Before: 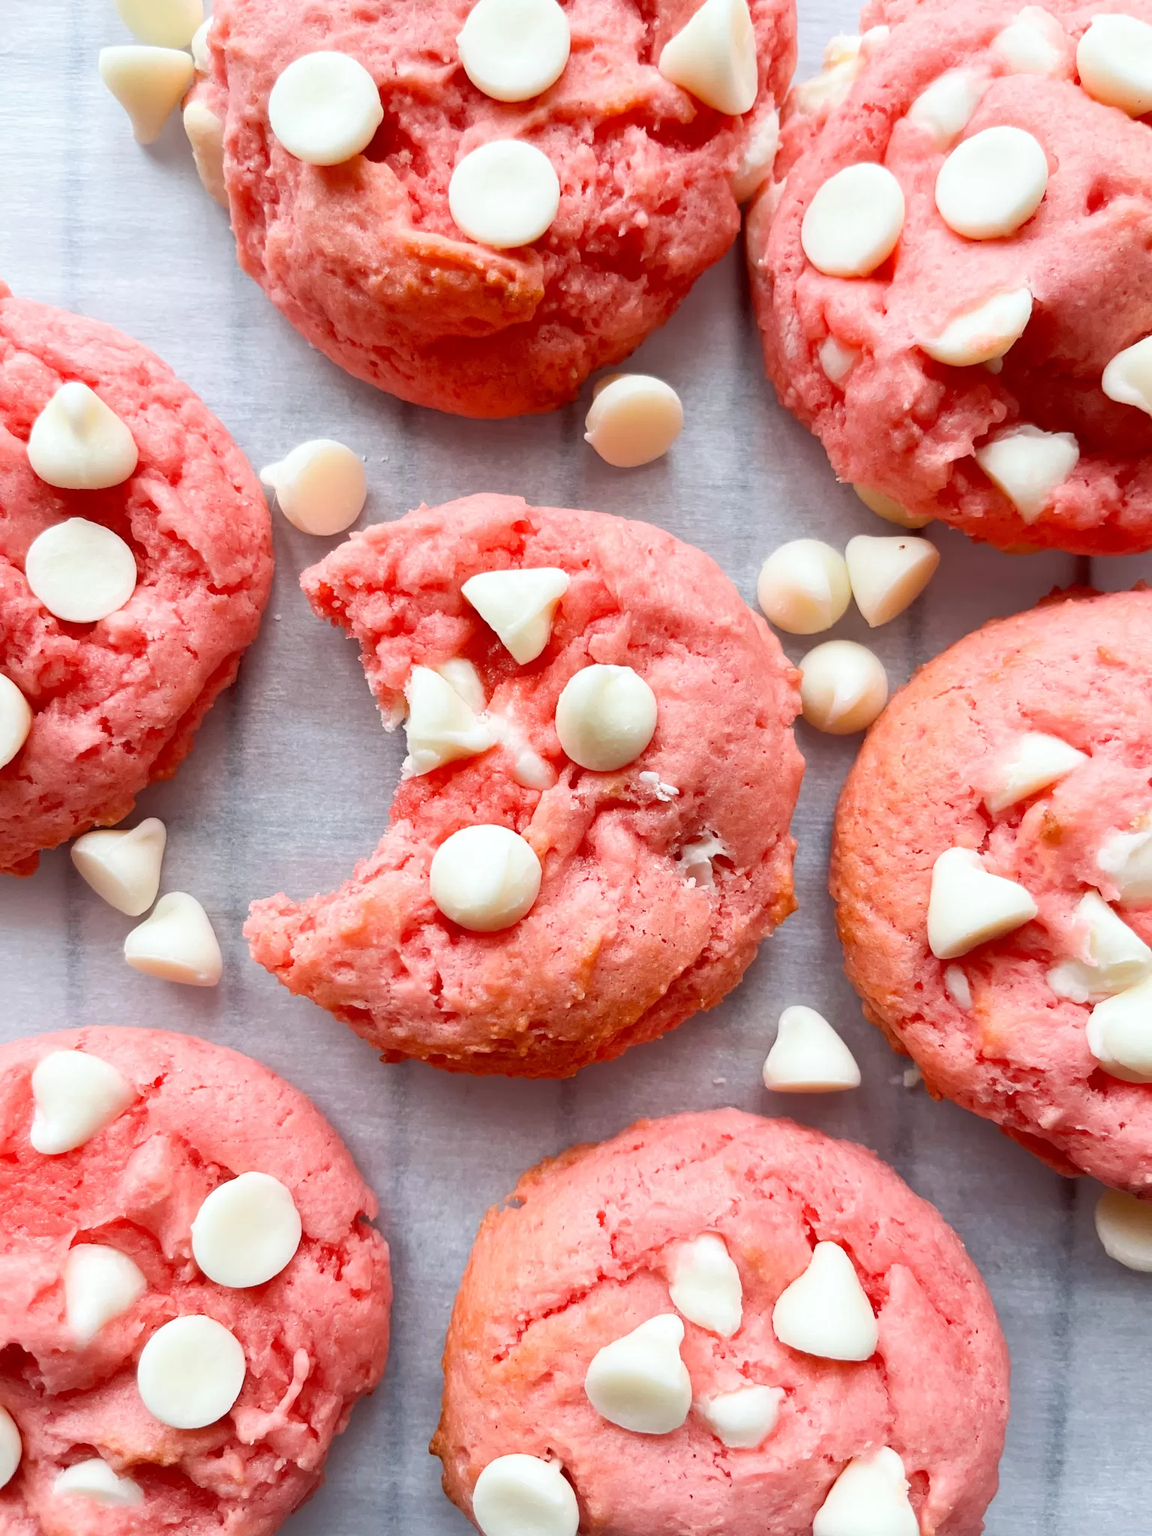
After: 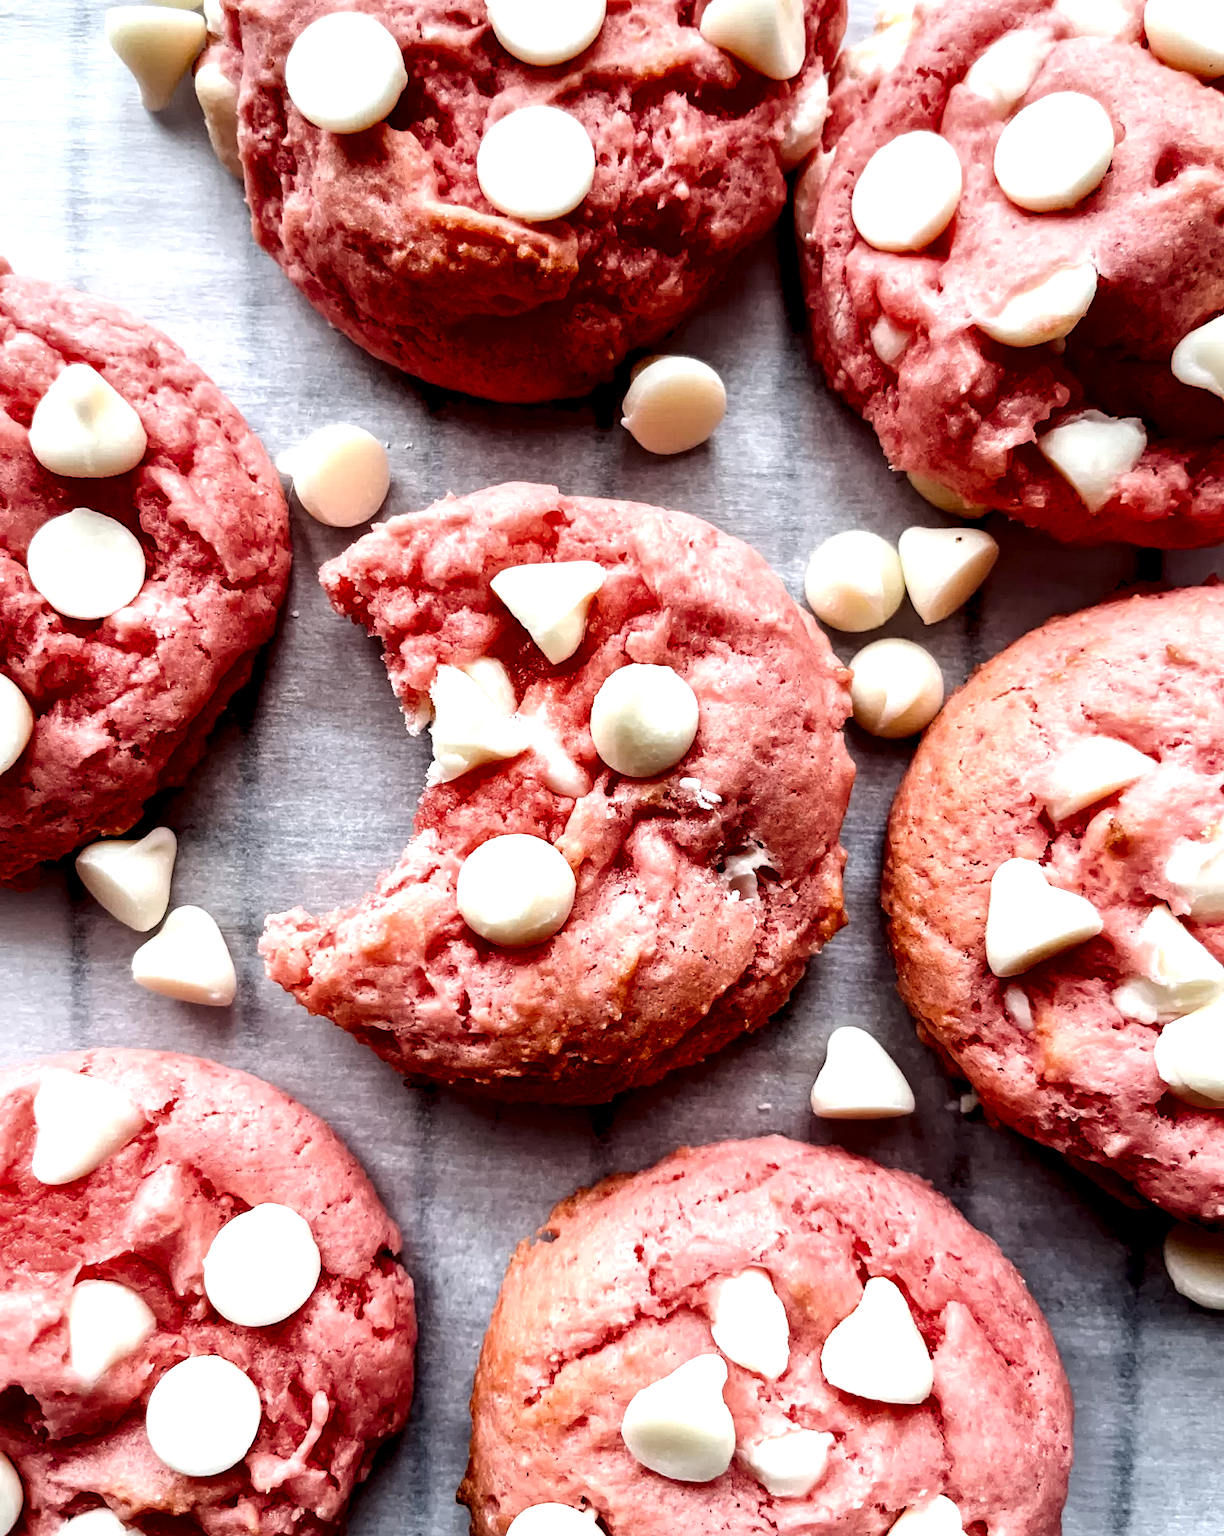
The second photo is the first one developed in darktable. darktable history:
local contrast: shadows 178%, detail 224%
crop and rotate: top 2.608%, bottom 3.258%
